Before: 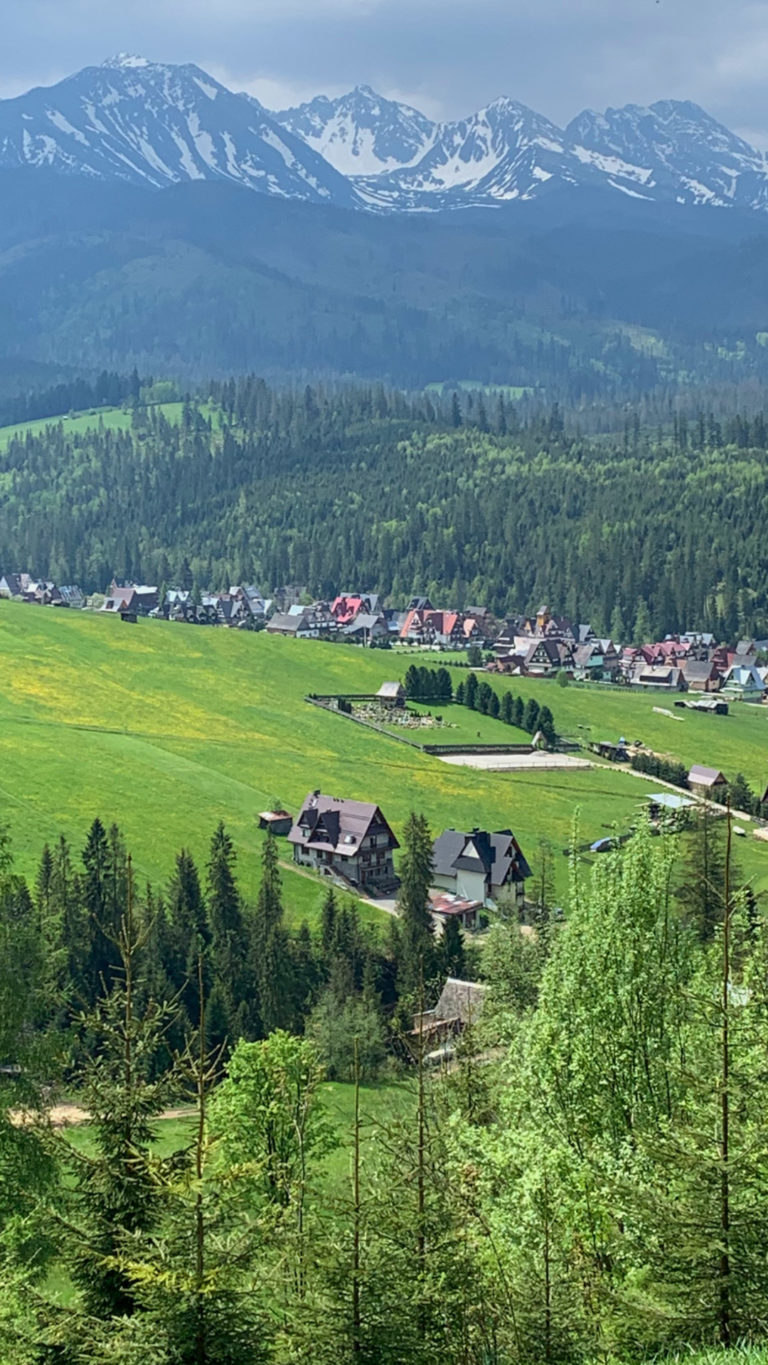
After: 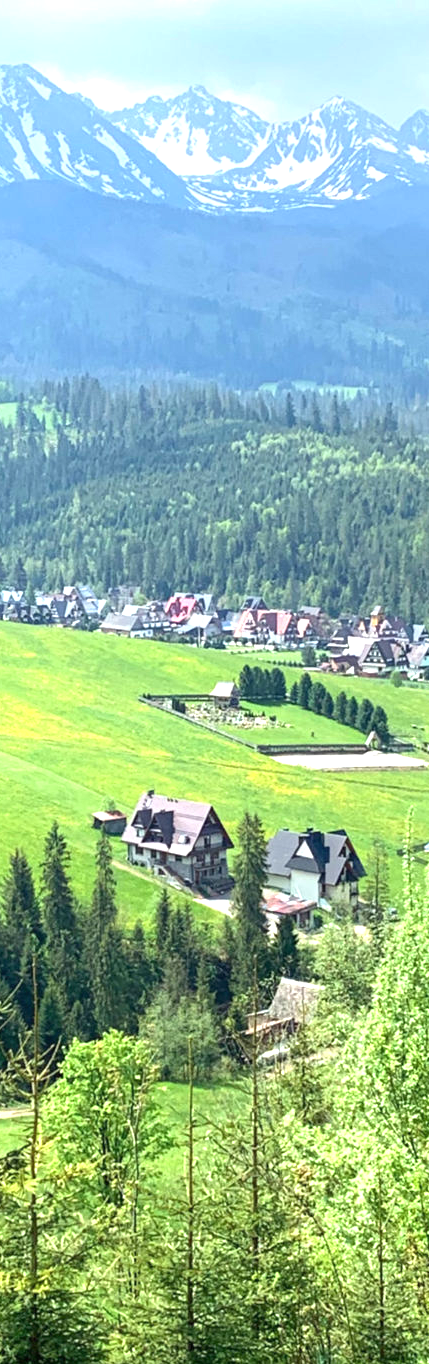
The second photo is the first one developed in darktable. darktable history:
exposure: black level correction 0, exposure 1.2 EV, compensate exposure bias true, compensate highlight preservation false
crop: left 21.674%, right 22.086%
